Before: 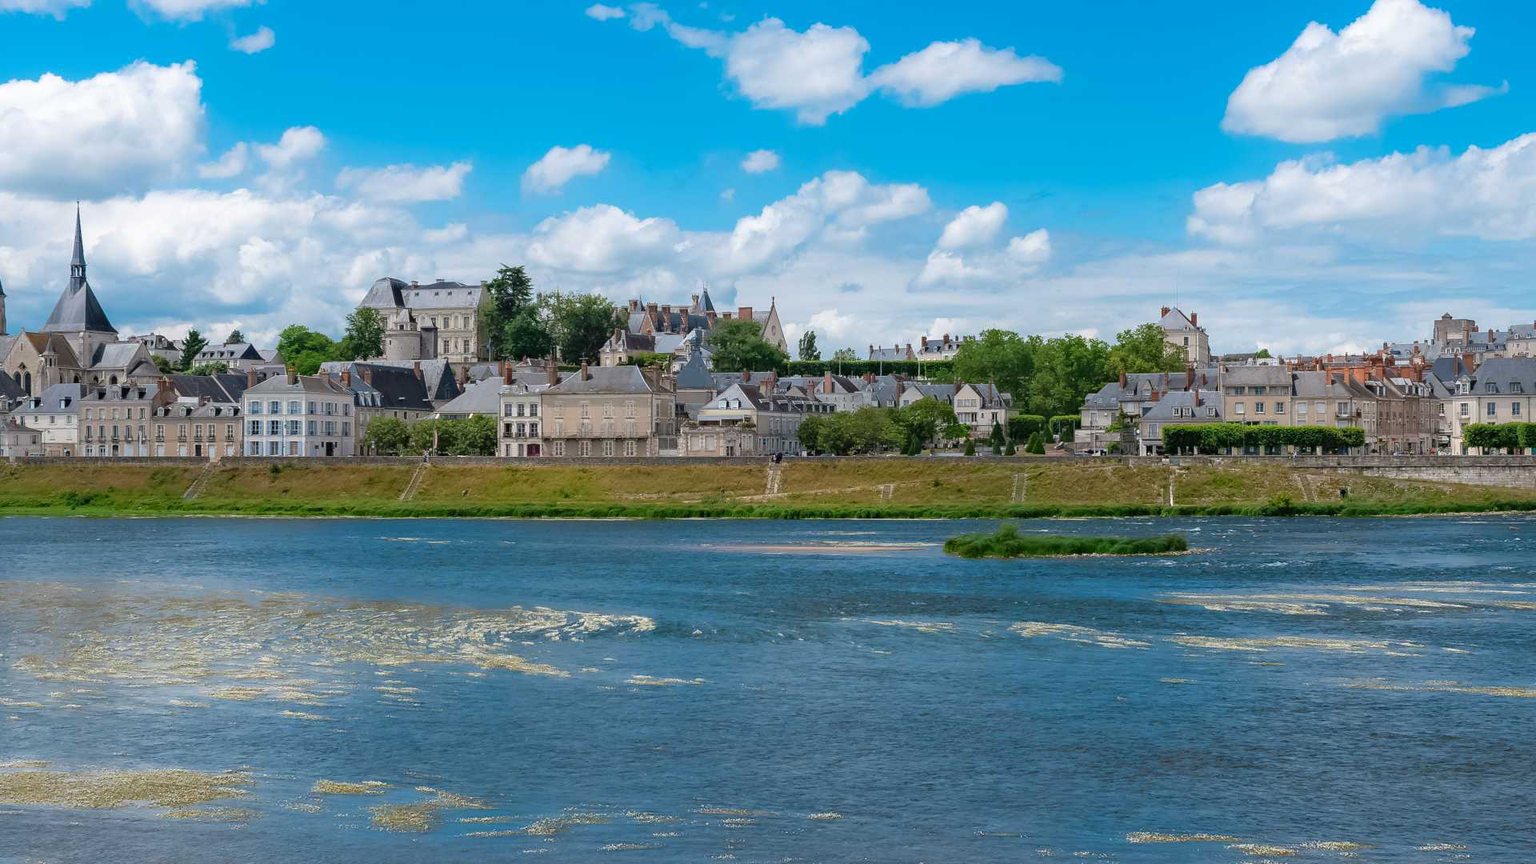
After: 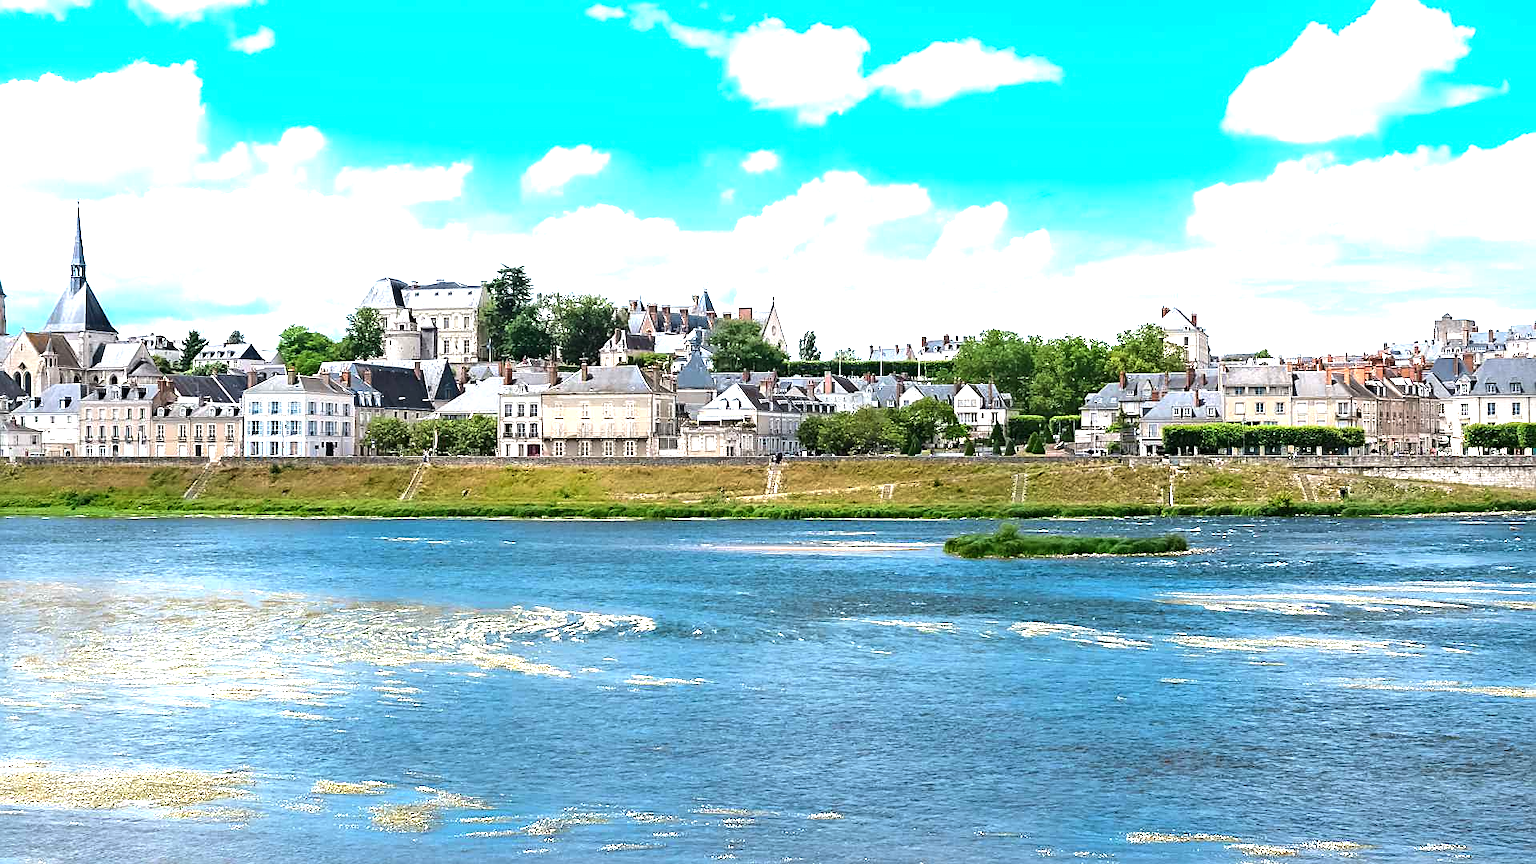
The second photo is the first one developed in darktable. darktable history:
tone equalizer: -8 EV -0.417 EV, -7 EV -0.389 EV, -6 EV -0.333 EV, -5 EV -0.222 EV, -3 EV 0.222 EV, -2 EV 0.333 EV, -1 EV 0.389 EV, +0 EV 0.417 EV, edges refinement/feathering 500, mask exposure compensation -1.57 EV, preserve details no
sharpen: on, module defaults
exposure: black level correction 0, exposure 1.2 EV, compensate highlight preservation false
tone curve: curves: ch0 [(0, 0) (0.405, 0.351) (1, 1)]
